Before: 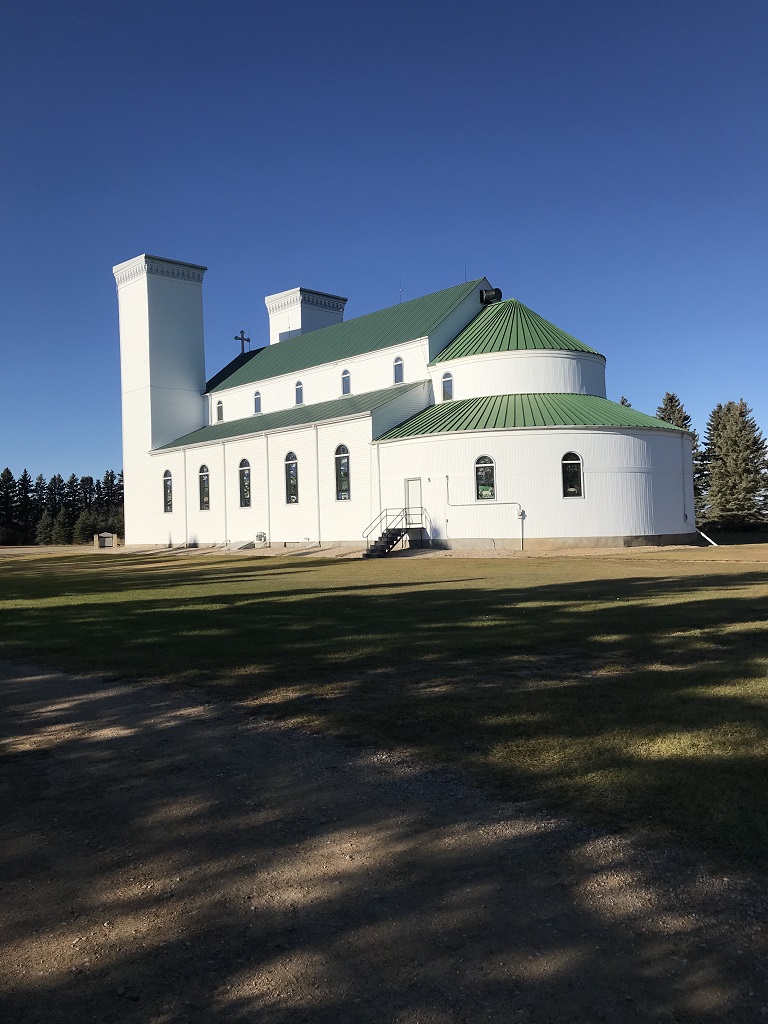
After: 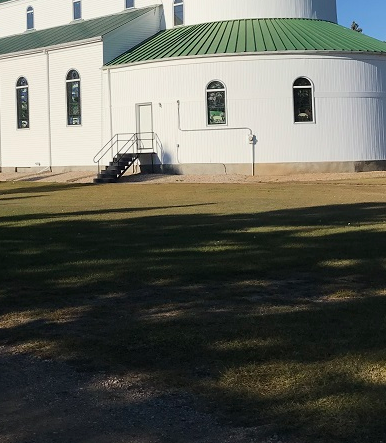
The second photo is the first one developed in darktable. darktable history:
crop: left 35.03%, top 36.625%, right 14.663%, bottom 20.057%
exposure: exposure -0.153 EV, compensate highlight preservation false
